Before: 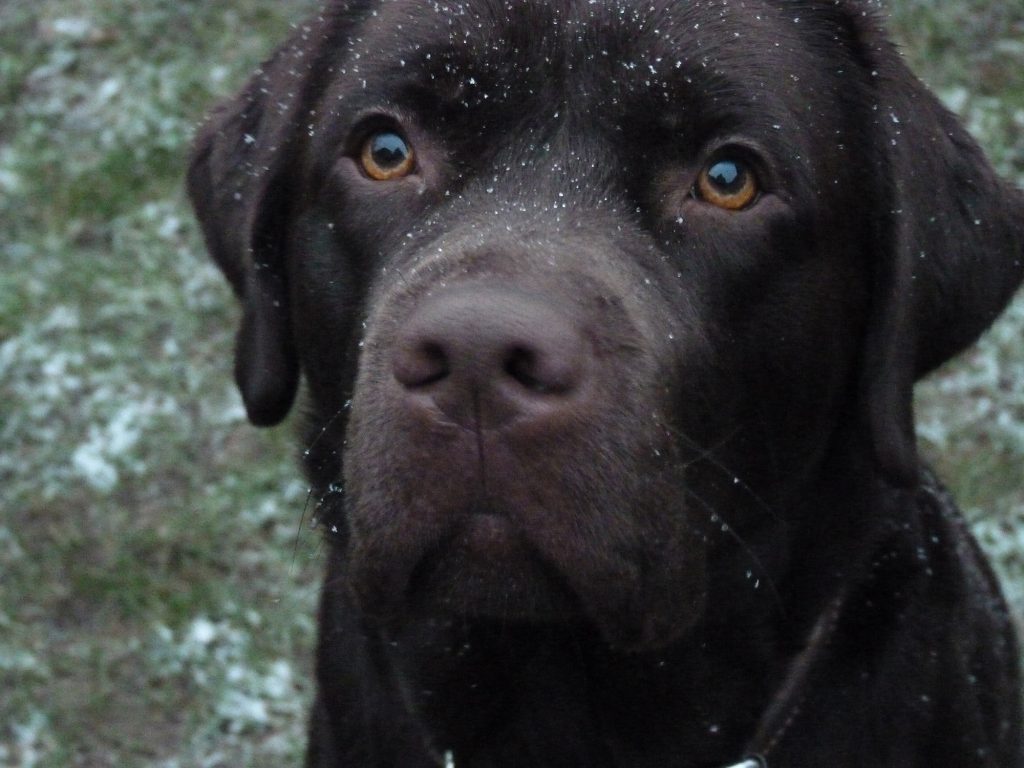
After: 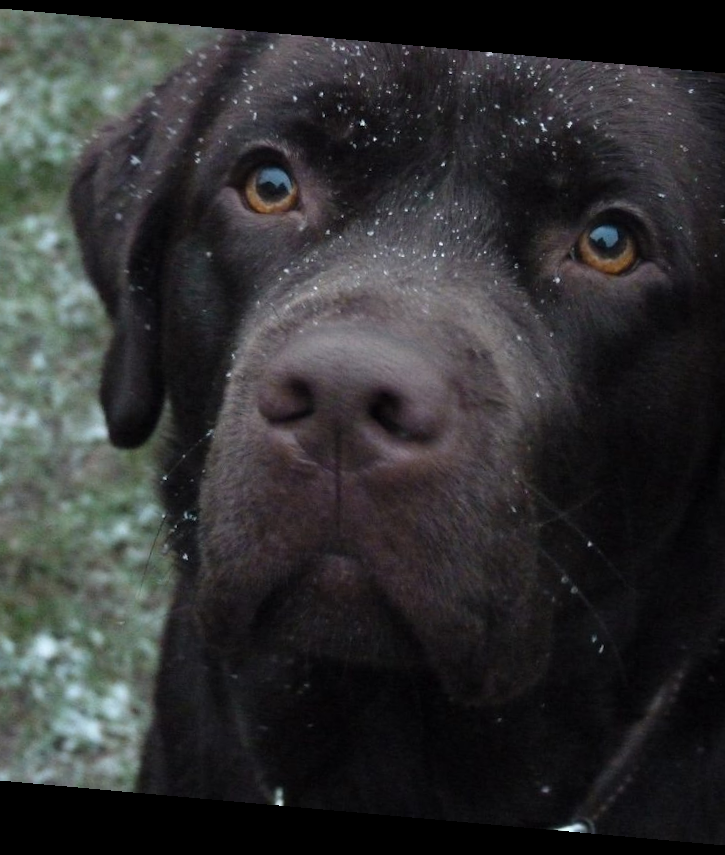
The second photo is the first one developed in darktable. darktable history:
rotate and perspective: rotation 5.12°, automatic cropping off
crop and rotate: left 15.546%, right 17.787%
color correction: saturation 0.98
